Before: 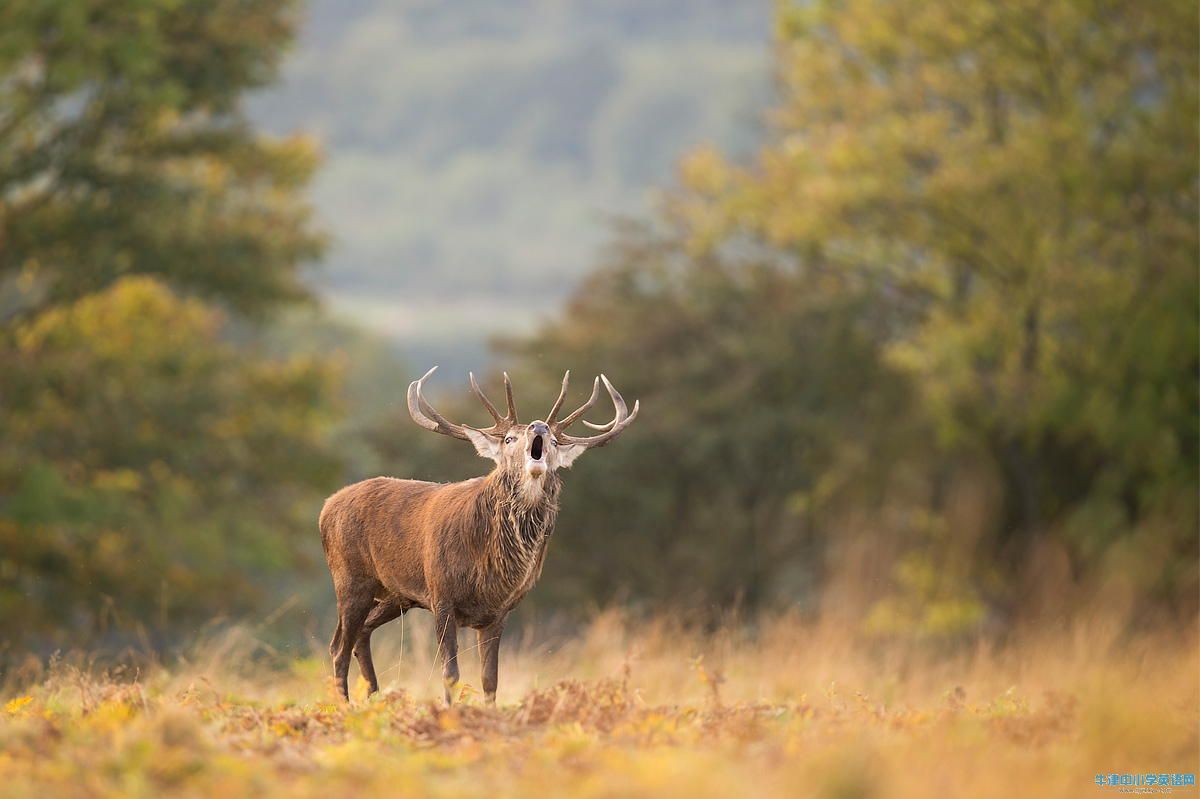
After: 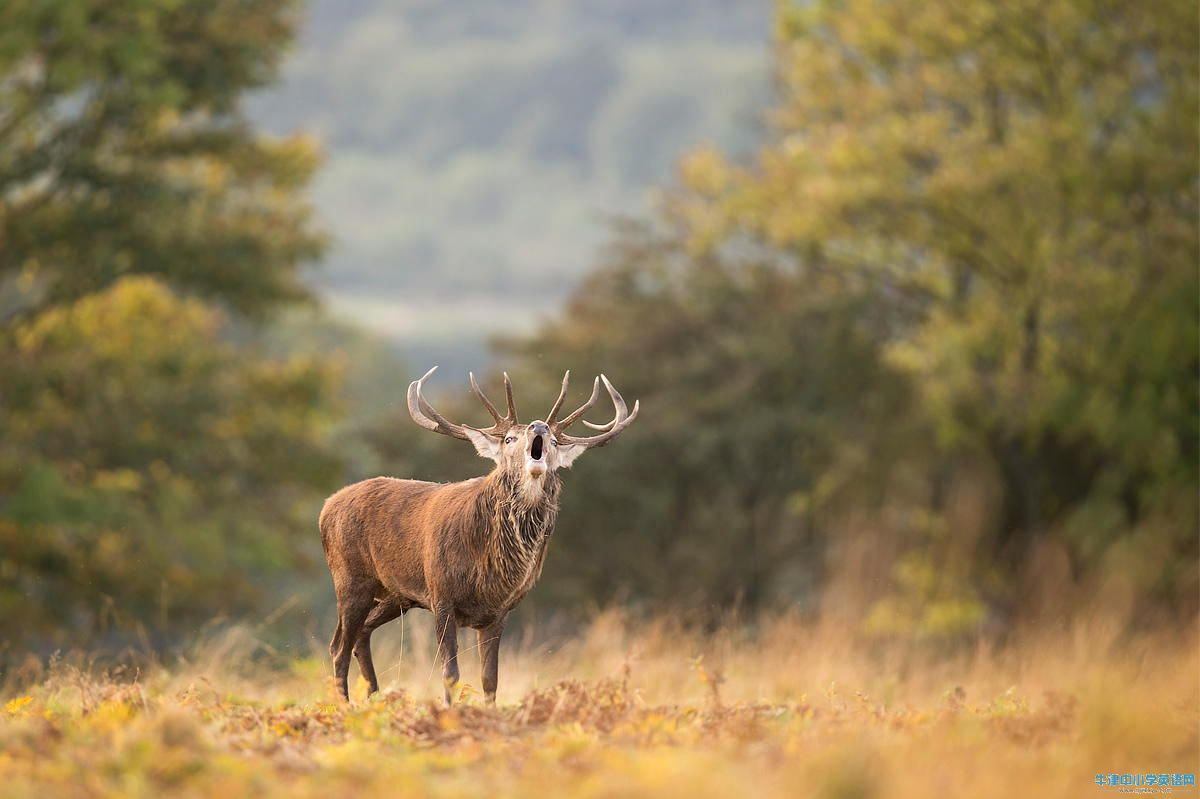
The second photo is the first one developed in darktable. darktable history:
local contrast: mode bilateral grid, contrast 20, coarseness 50, detail 120%, midtone range 0.2
exposure: compensate highlight preservation false
